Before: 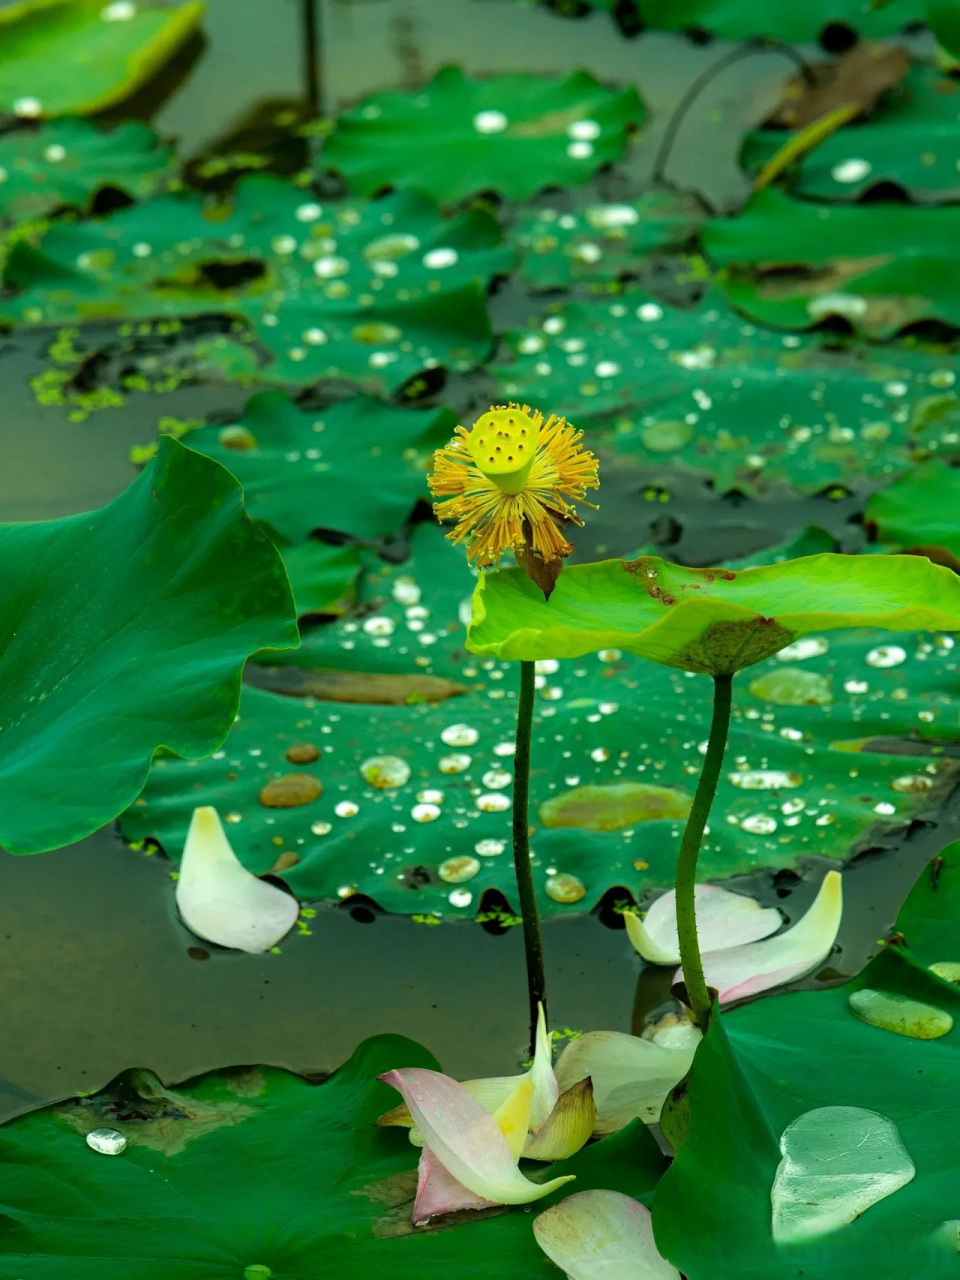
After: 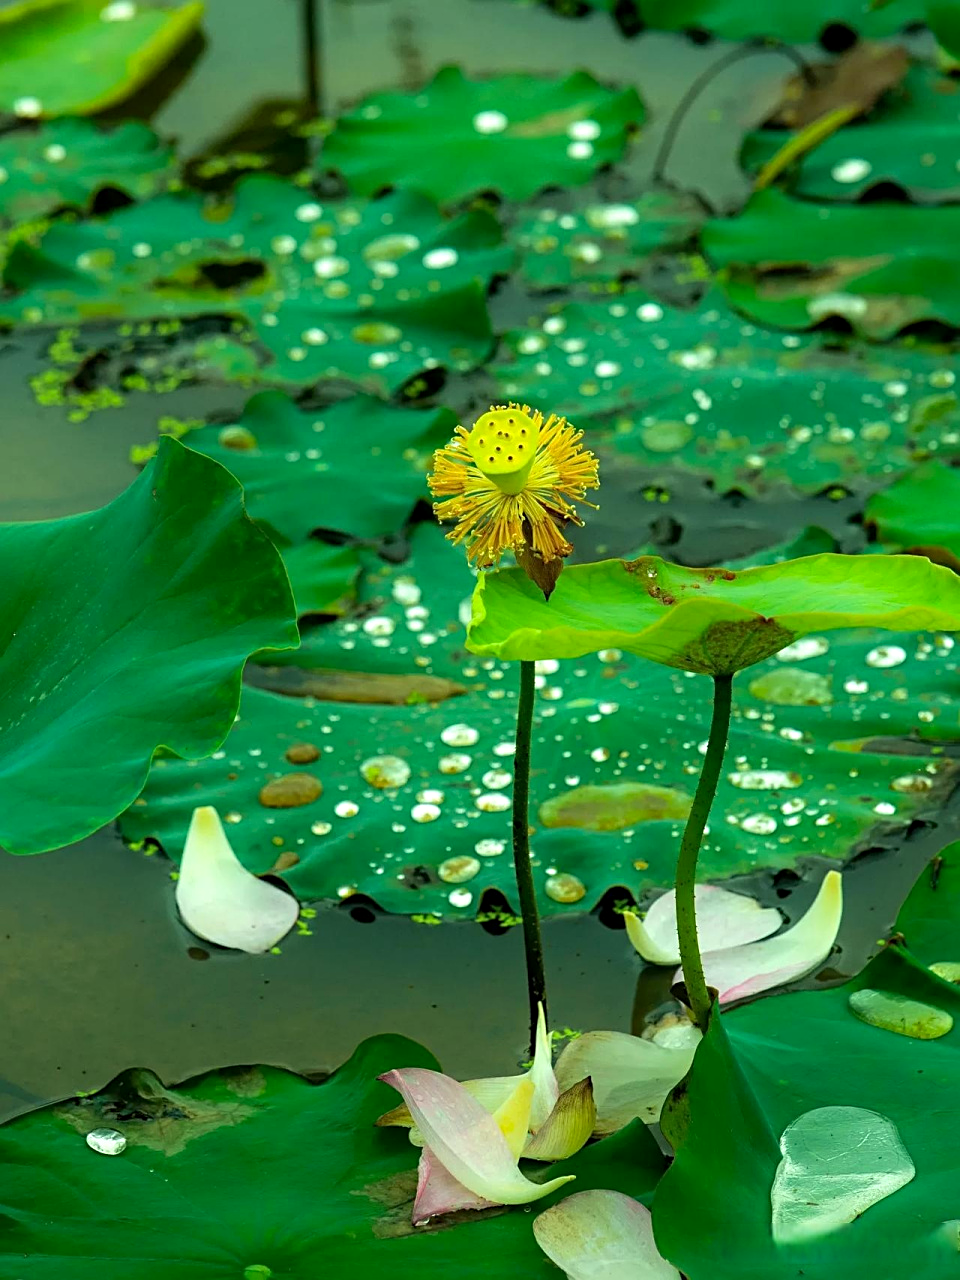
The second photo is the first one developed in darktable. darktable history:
sharpen: on, module defaults
color correction: highlights a* -2.59, highlights b* 2.33
exposure: black level correction 0.001, exposure 0.192 EV, compensate highlight preservation false
